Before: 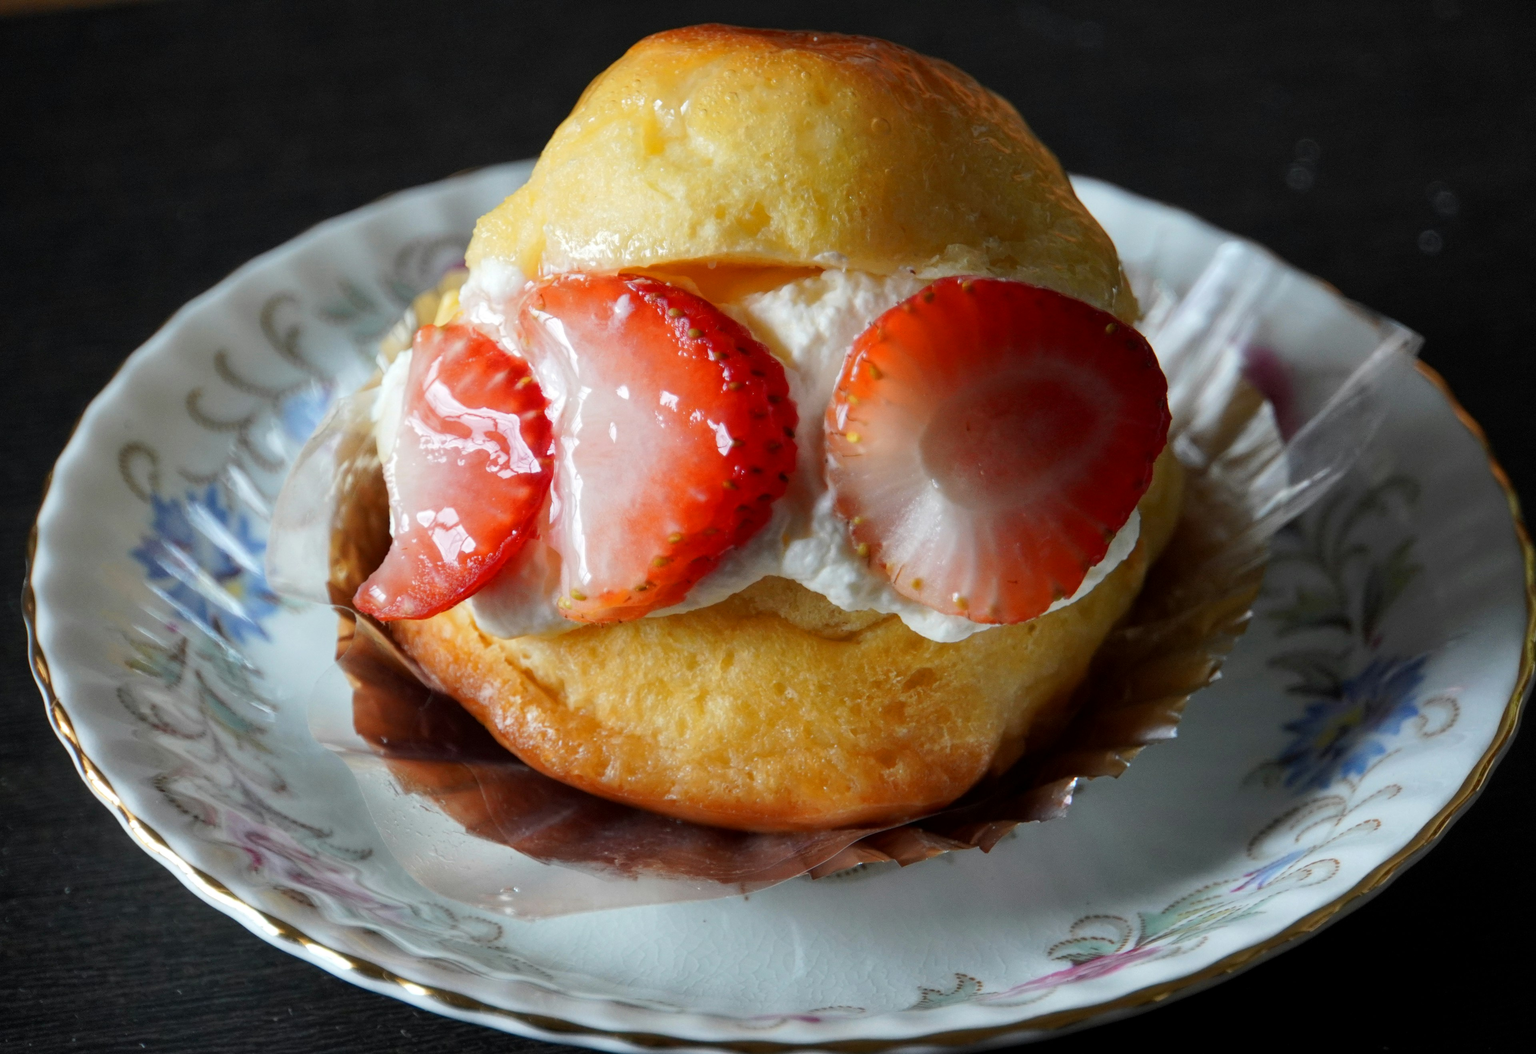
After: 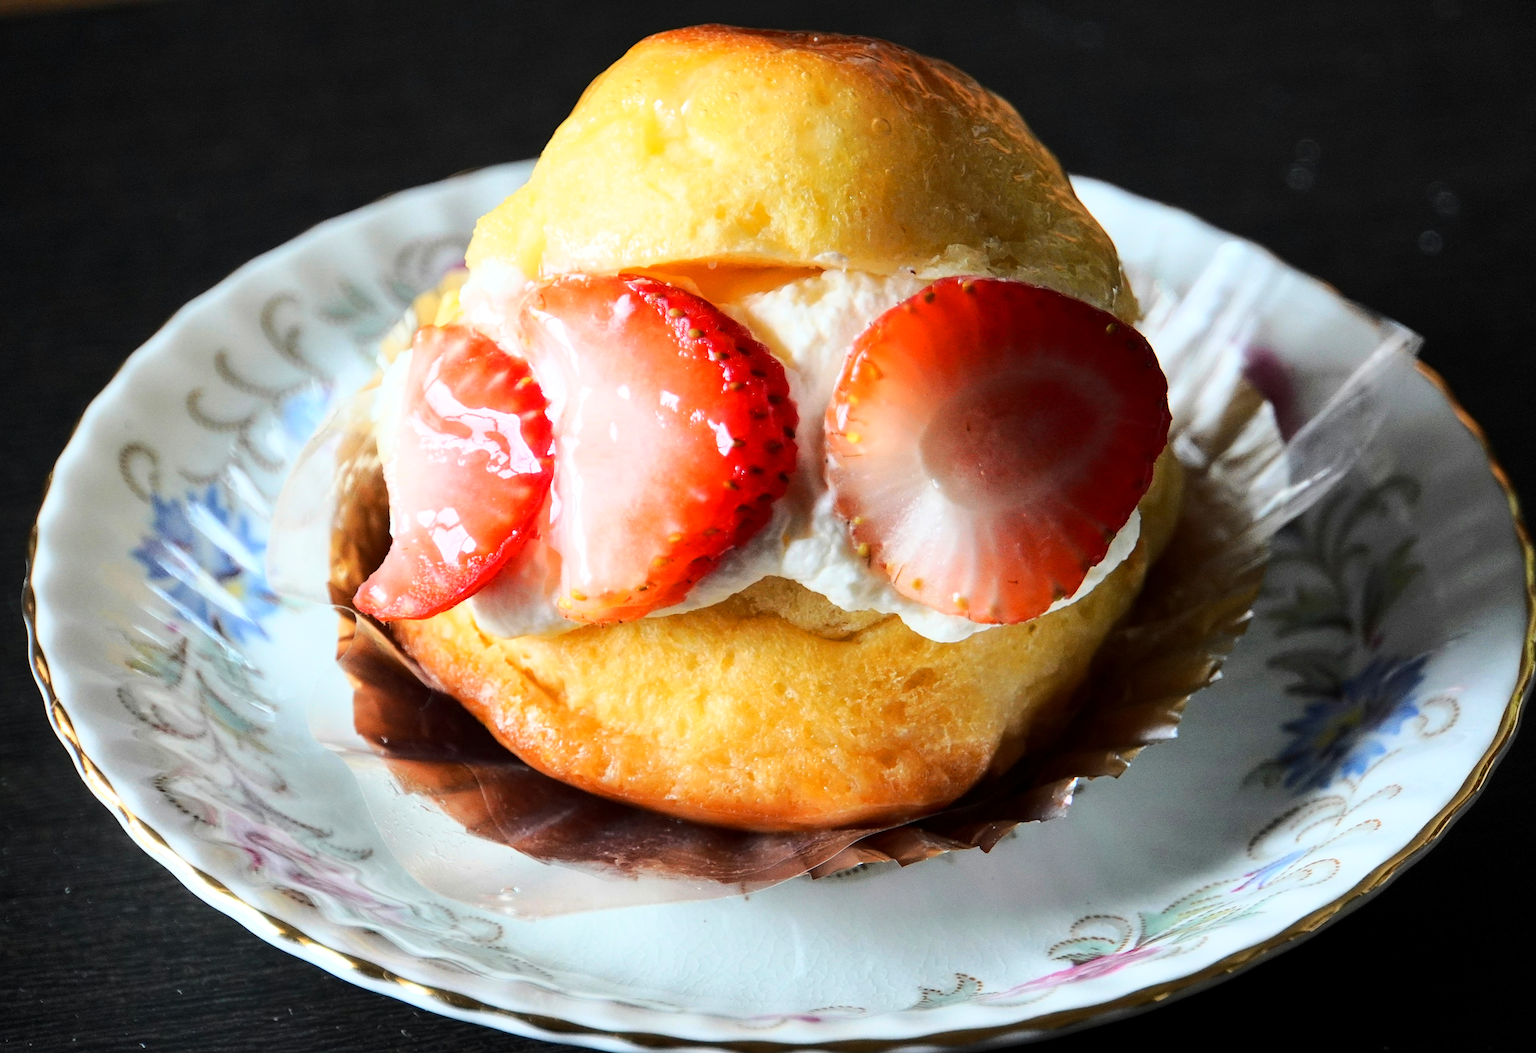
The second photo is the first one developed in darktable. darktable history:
sharpen: on, module defaults
base curve: curves: ch0 [(0, 0) (0.032, 0.037) (0.105, 0.228) (0.435, 0.76) (0.856, 0.983) (1, 1)]
